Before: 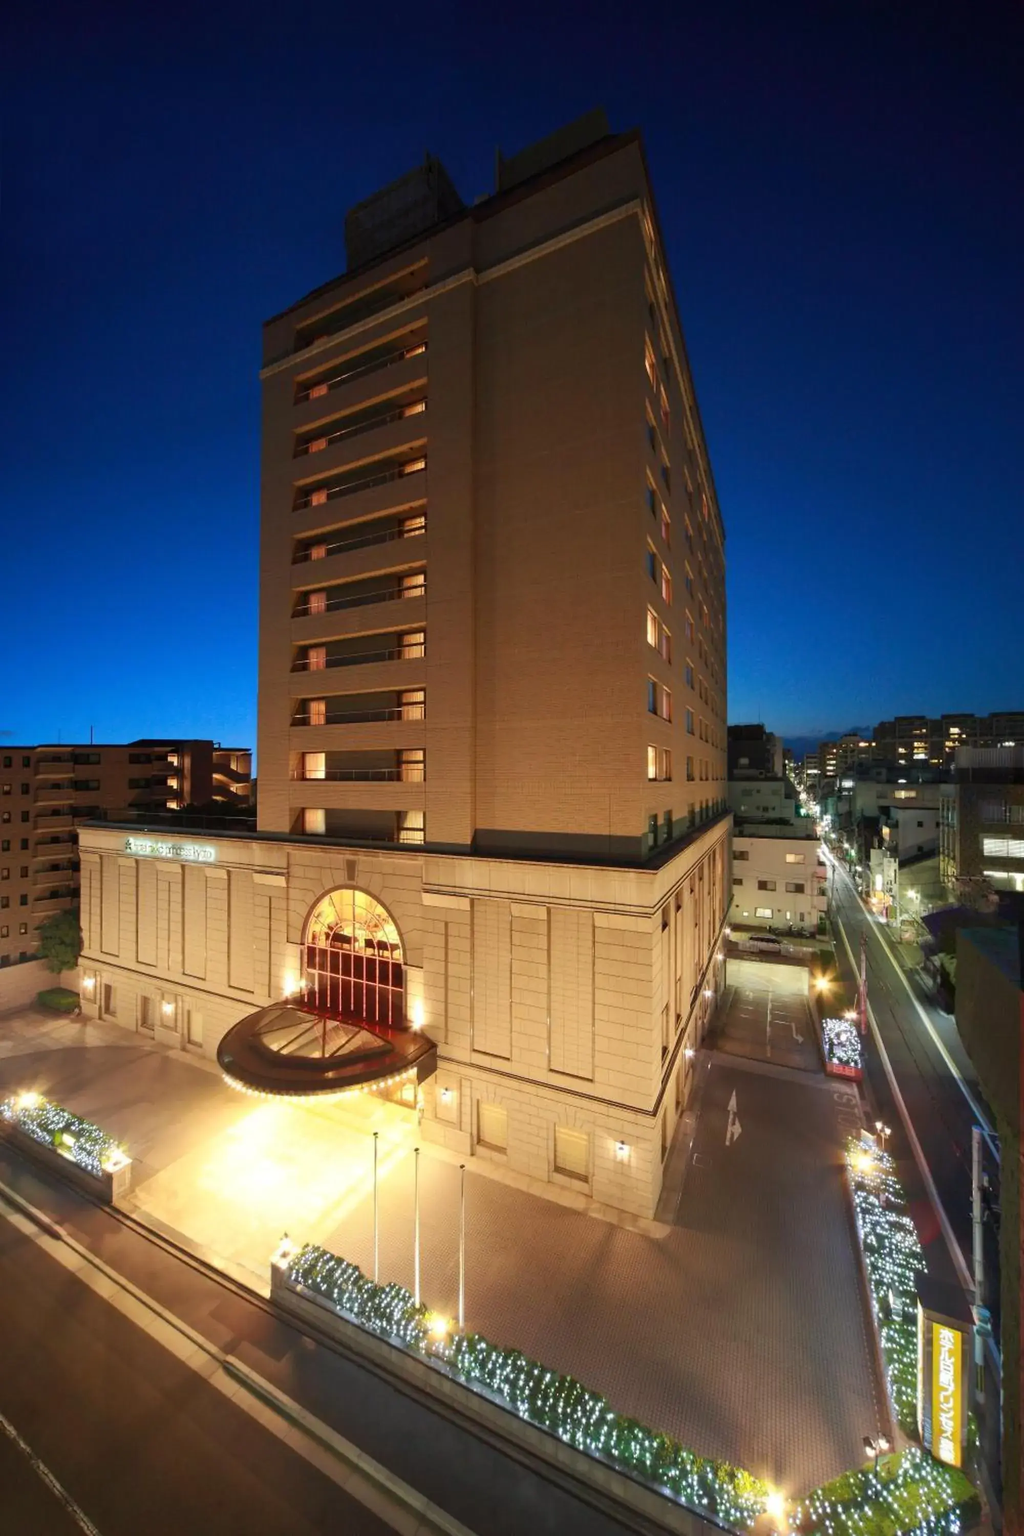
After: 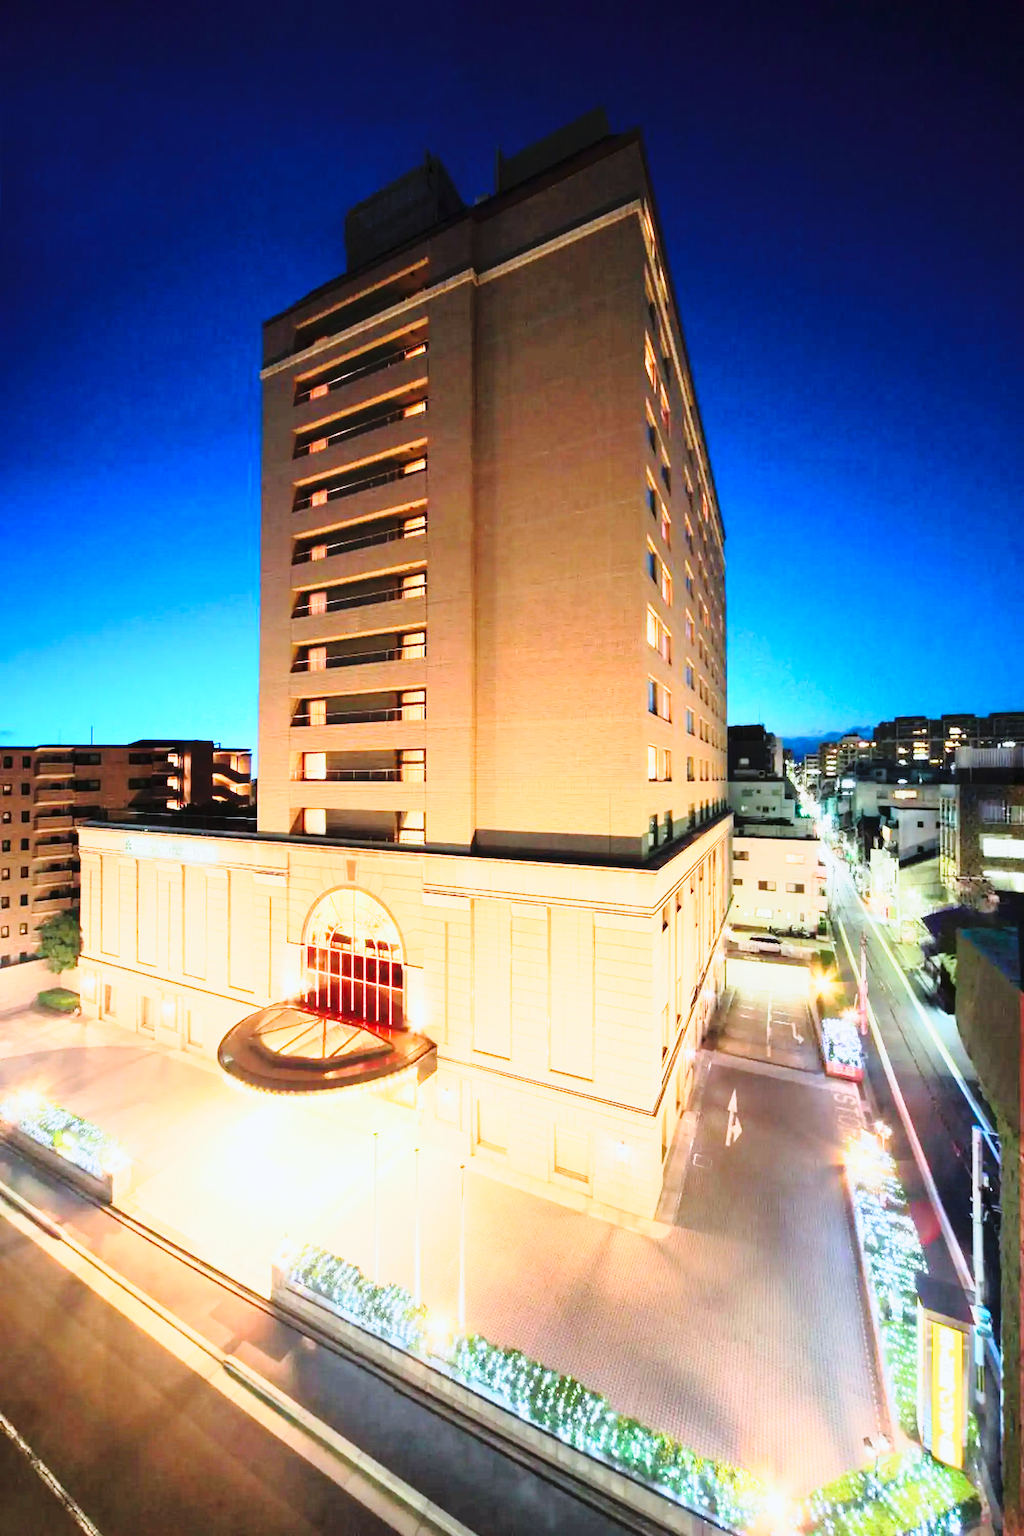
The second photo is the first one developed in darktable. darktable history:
color calibration: x 0.37, y 0.377, temperature 4301 K
tone curve: curves: ch0 [(0, 0) (0.046, 0.031) (0.163, 0.114) (0.391, 0.432) (0.488, 0.561) (0.695, 0.839) (0.785, 0.904) (1, 0.965)]; ch1 [(0, 0) (0.248, 0.252) (0.427, 0.412) (0.482, 0.462) (0.499, 0.497) (0.518, 0.52) (0.535, 0.577) (0.585, 0.623) (0.679, 0.743) (0.788, 0.809) (1, 1)]; ch2 [(0, 0) (0.313, 0.262) (0.427, 0.417) (0.473, 0.47) (0.503, 0.503) (0.523, 0.515) (0.557, 0.596) (0.598, 0.646) (0.708, 0.771) (1, 1)], color space Lab, linked channels, preserve colors none
base curve: curves: ch0 [(0, 0) (0.028, 0.03) (0.121, 0.232) (0.46, 0.748) (0.859, 0.968) (1, 1)], preserve colors none
exposure: exposure 0.913 EV, compensate highlight preservation false
